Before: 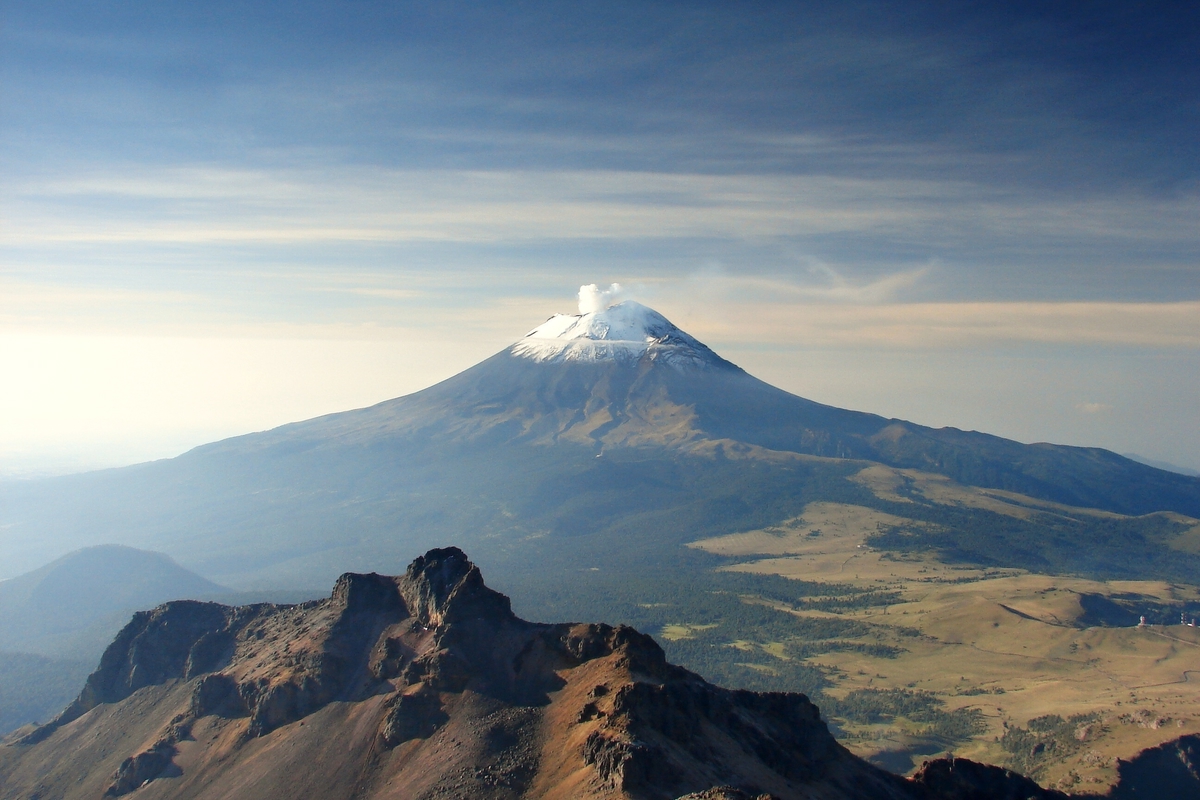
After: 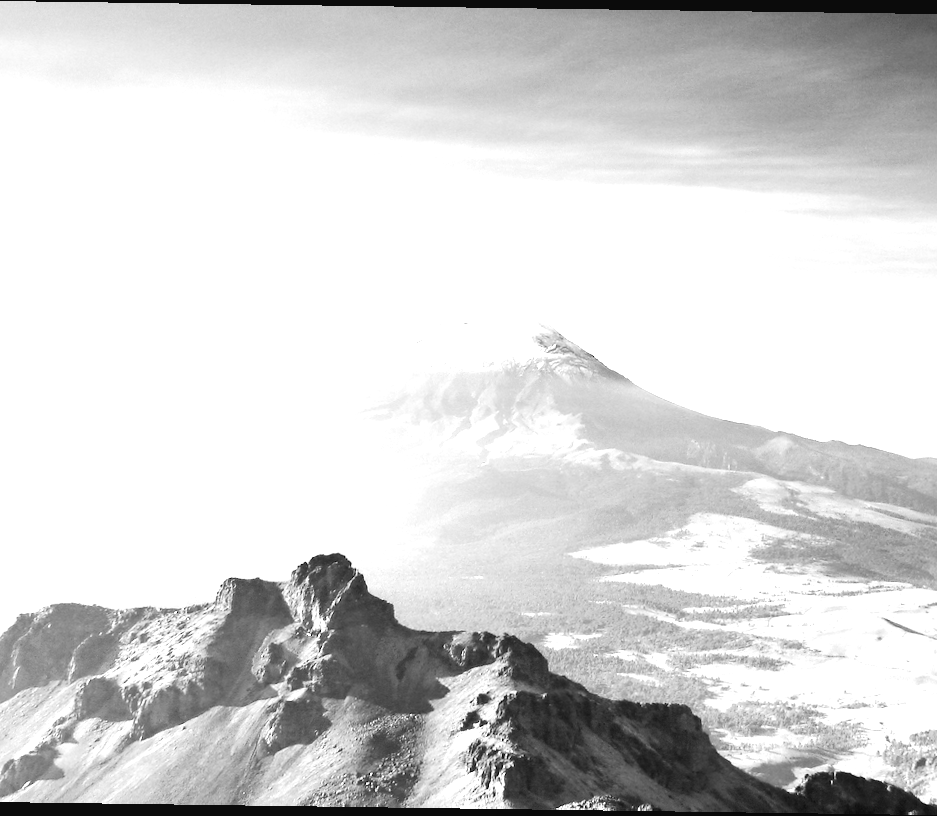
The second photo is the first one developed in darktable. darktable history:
local contrast: highlights 100%, shadows 100%, detail 120%, midtone range 0.2
crop: left 9.88%, right 12.664%
exposure: black level correction 0.001, exposure 2.607 EV, compensate exposure bias true, compensate highlight preservation false
rotate and perspective: rotation 0.8°, automatic cropping off
graduated density: on, module defaults
tone curve: curves: ch0 [(0, 0.036) (0.119, 0.115) (0.466, 0.498) (0.715, 0.767) (0.817, 0.865) (1, 0.998)]; ch1 [(0, 0) (0.377, 0.424) (0.442, 0.491) (0.487, 0.498) (0.514, 0.512) (0.536, 0.577) (0.66, 0.724) (1, 1)]; ch2 [(0, 0) (0.38, 0.405) (0.463, 0.443) (0.492, 0.486) (0.526, 0.541) (0.578, 0.598) (1, 1)], color space Lab, independent channels, preserve colors none
monochrome: a 32, b 64, size 2.3
